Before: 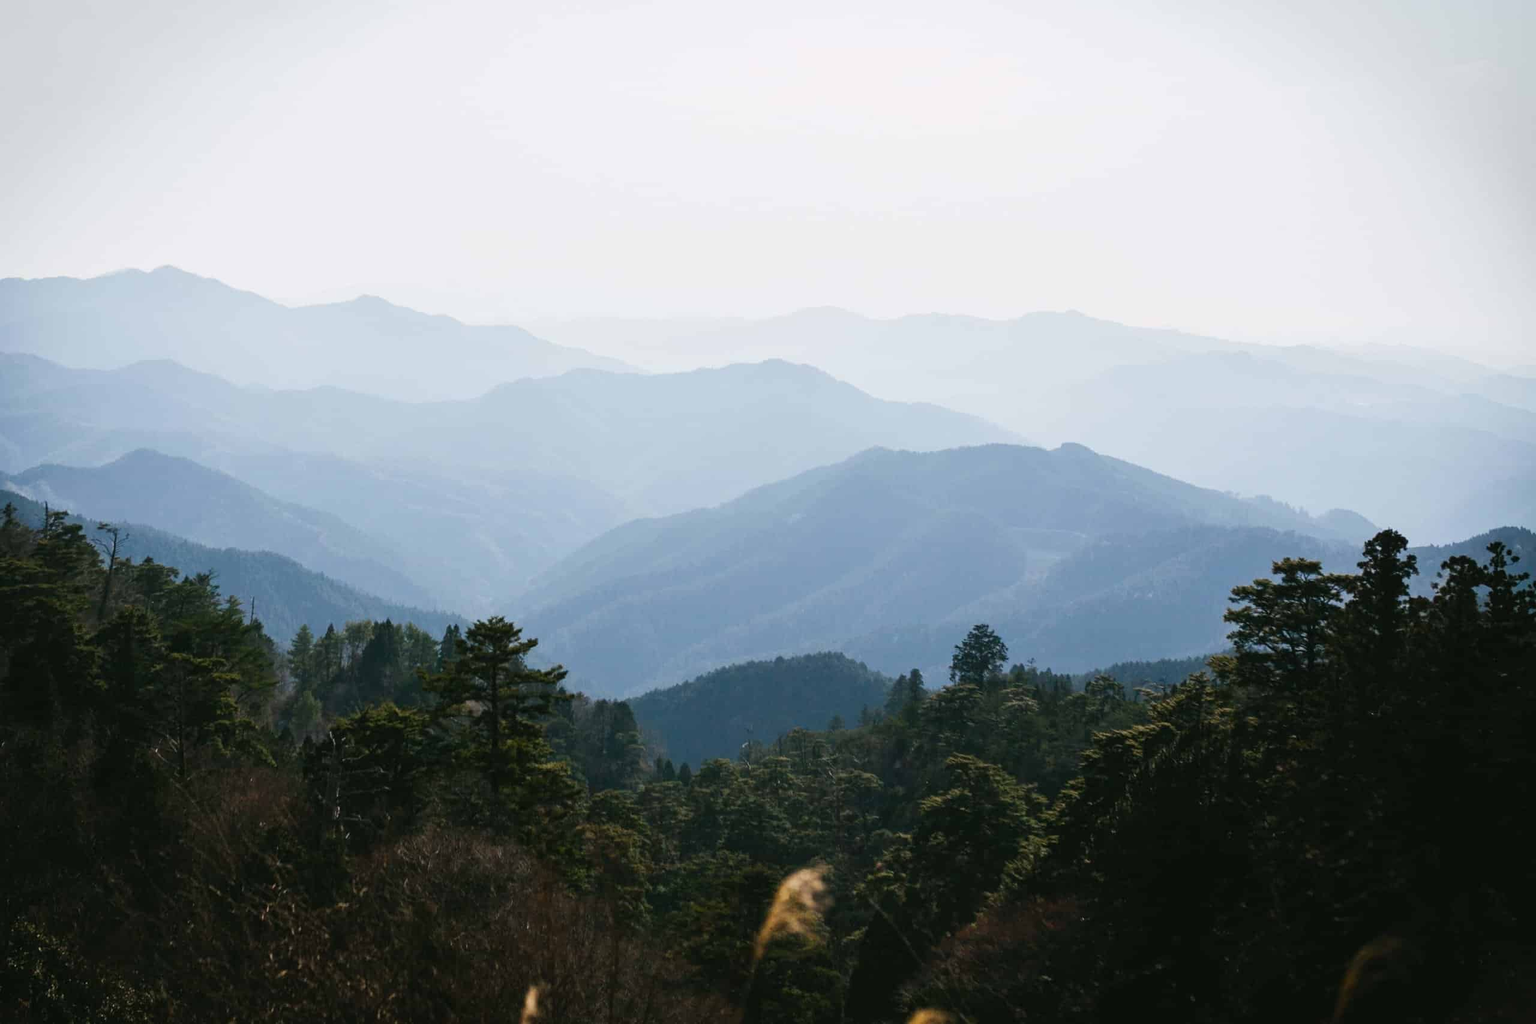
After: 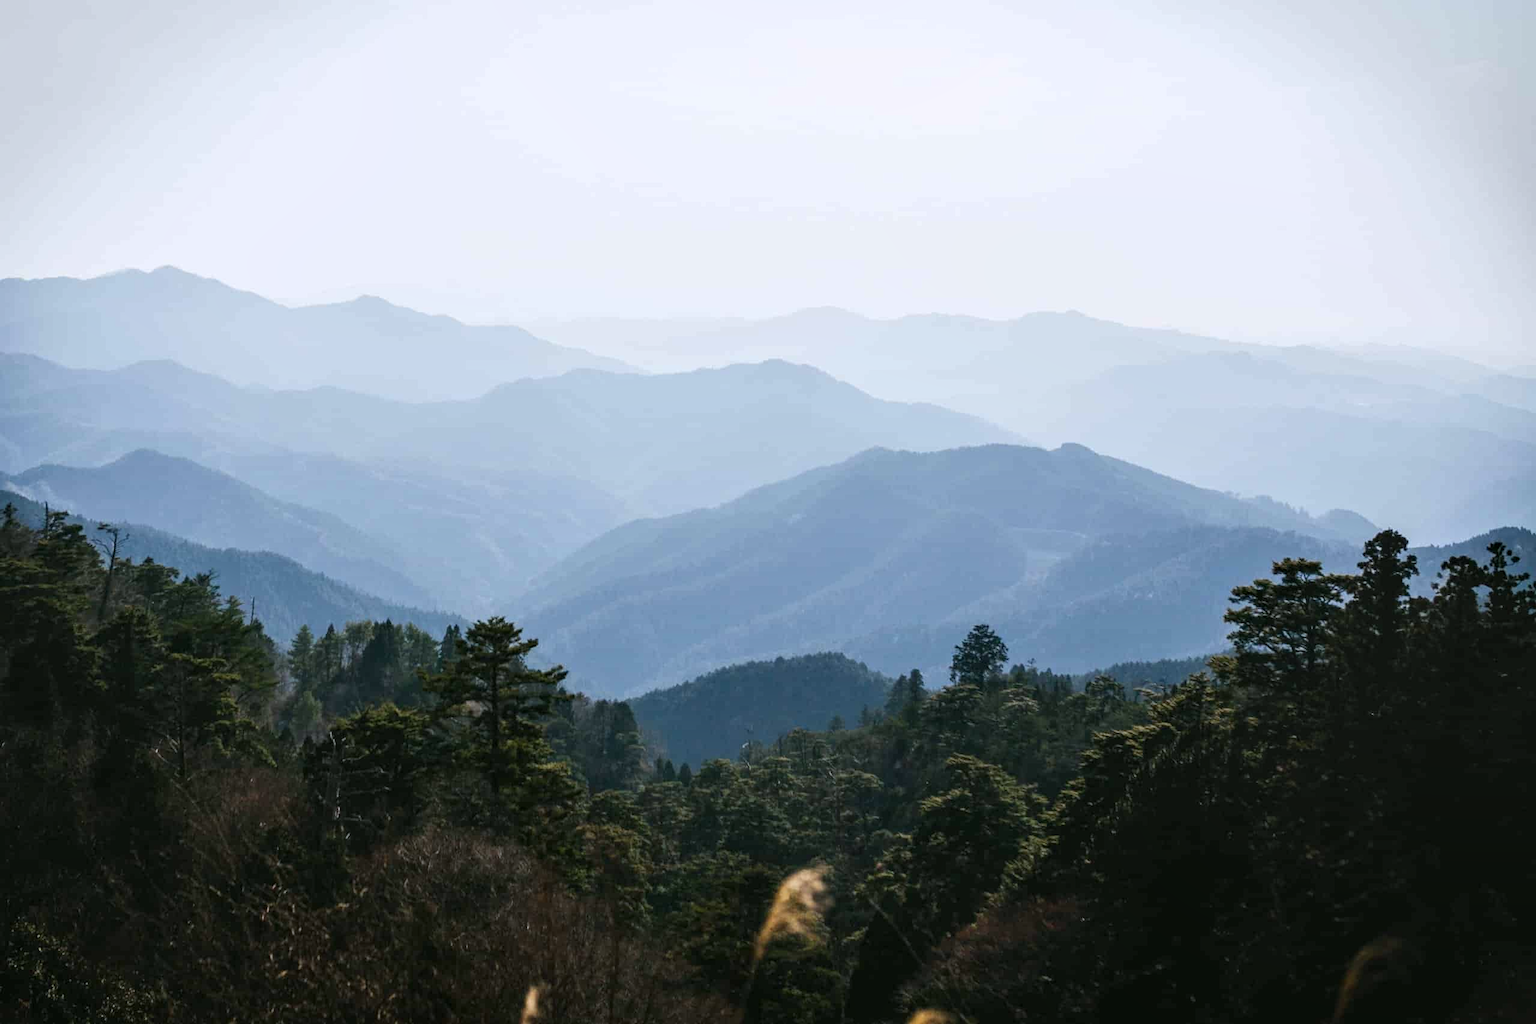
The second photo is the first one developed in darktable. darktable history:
local contrast: detail 130%
white balance: red 0.98, blue 1.034
